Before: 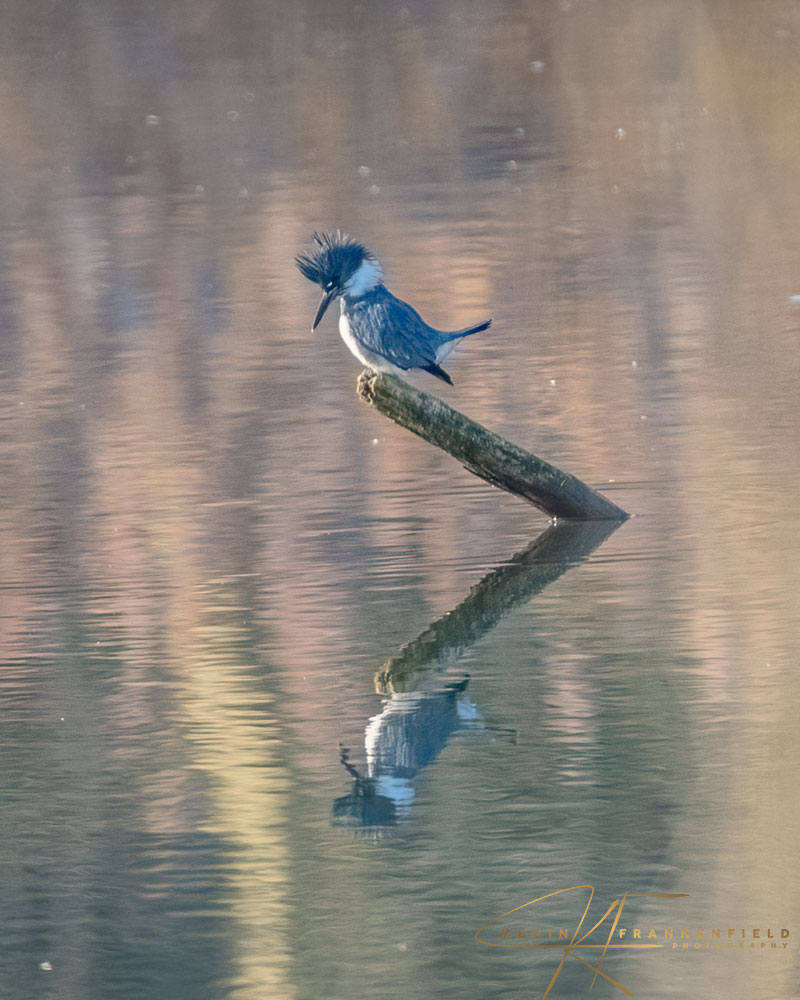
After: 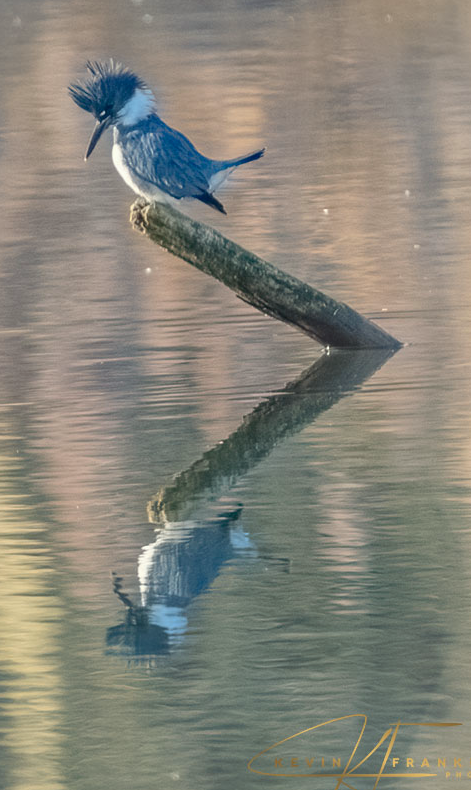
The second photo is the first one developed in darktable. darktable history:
color correction: highlights a* -2.66, highlights b* 2.61
crop and rotate: left 28.383%, top 17.161%, right 12.677%, bottom 3.826%
